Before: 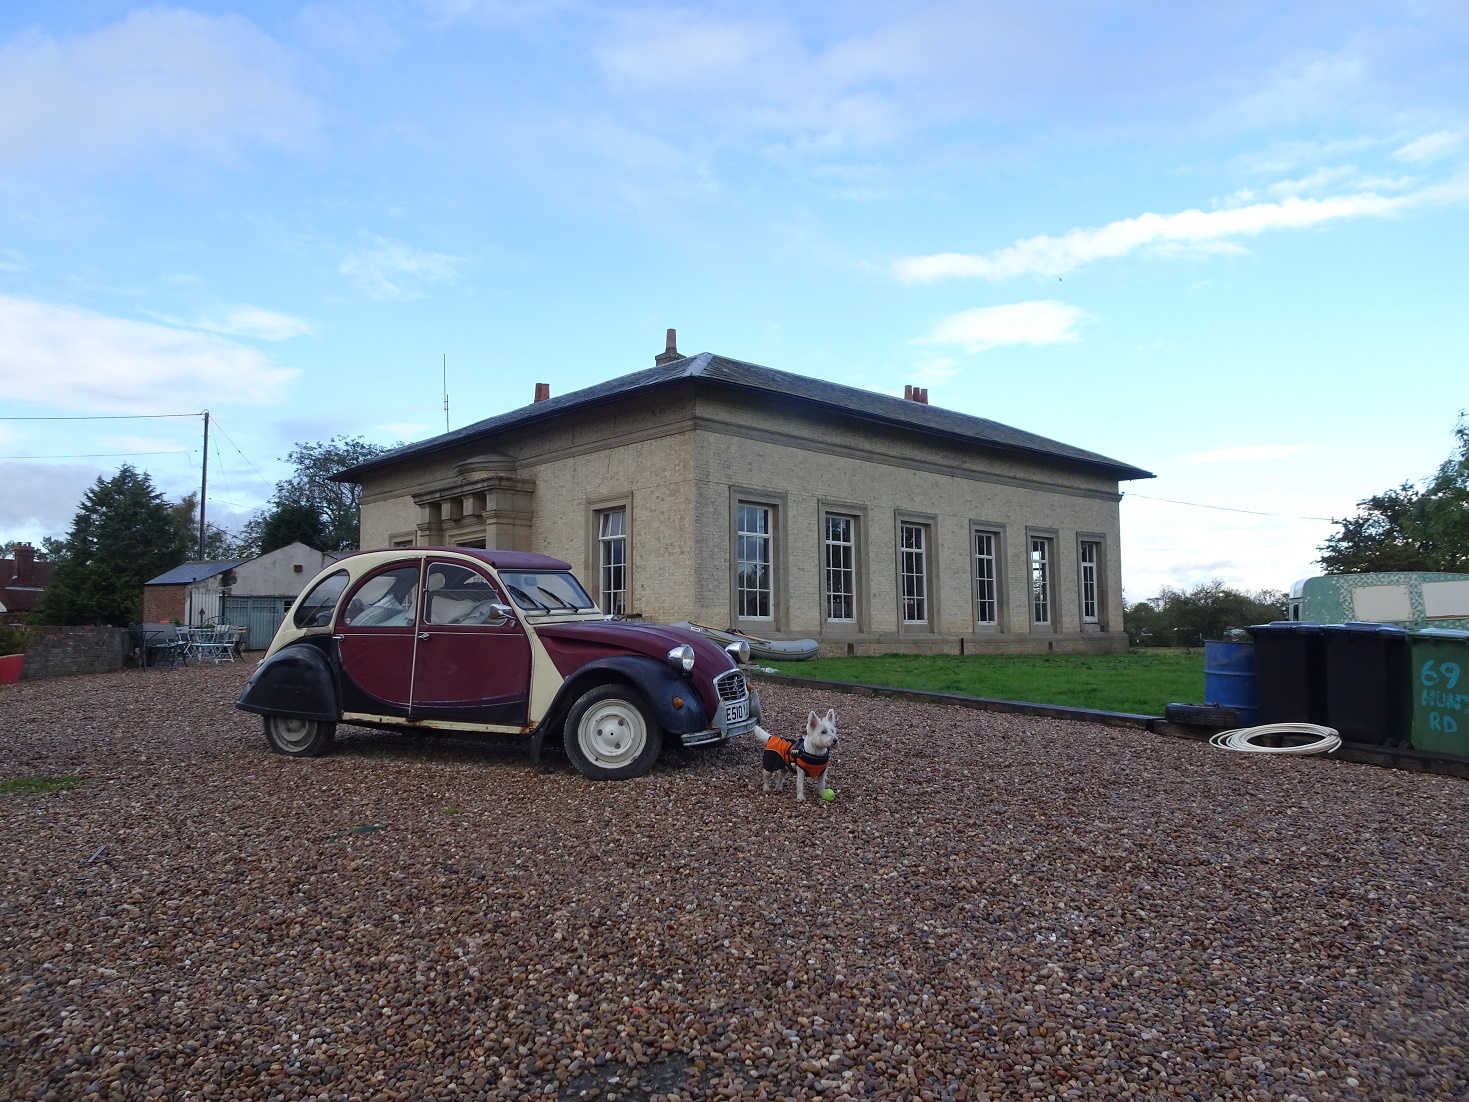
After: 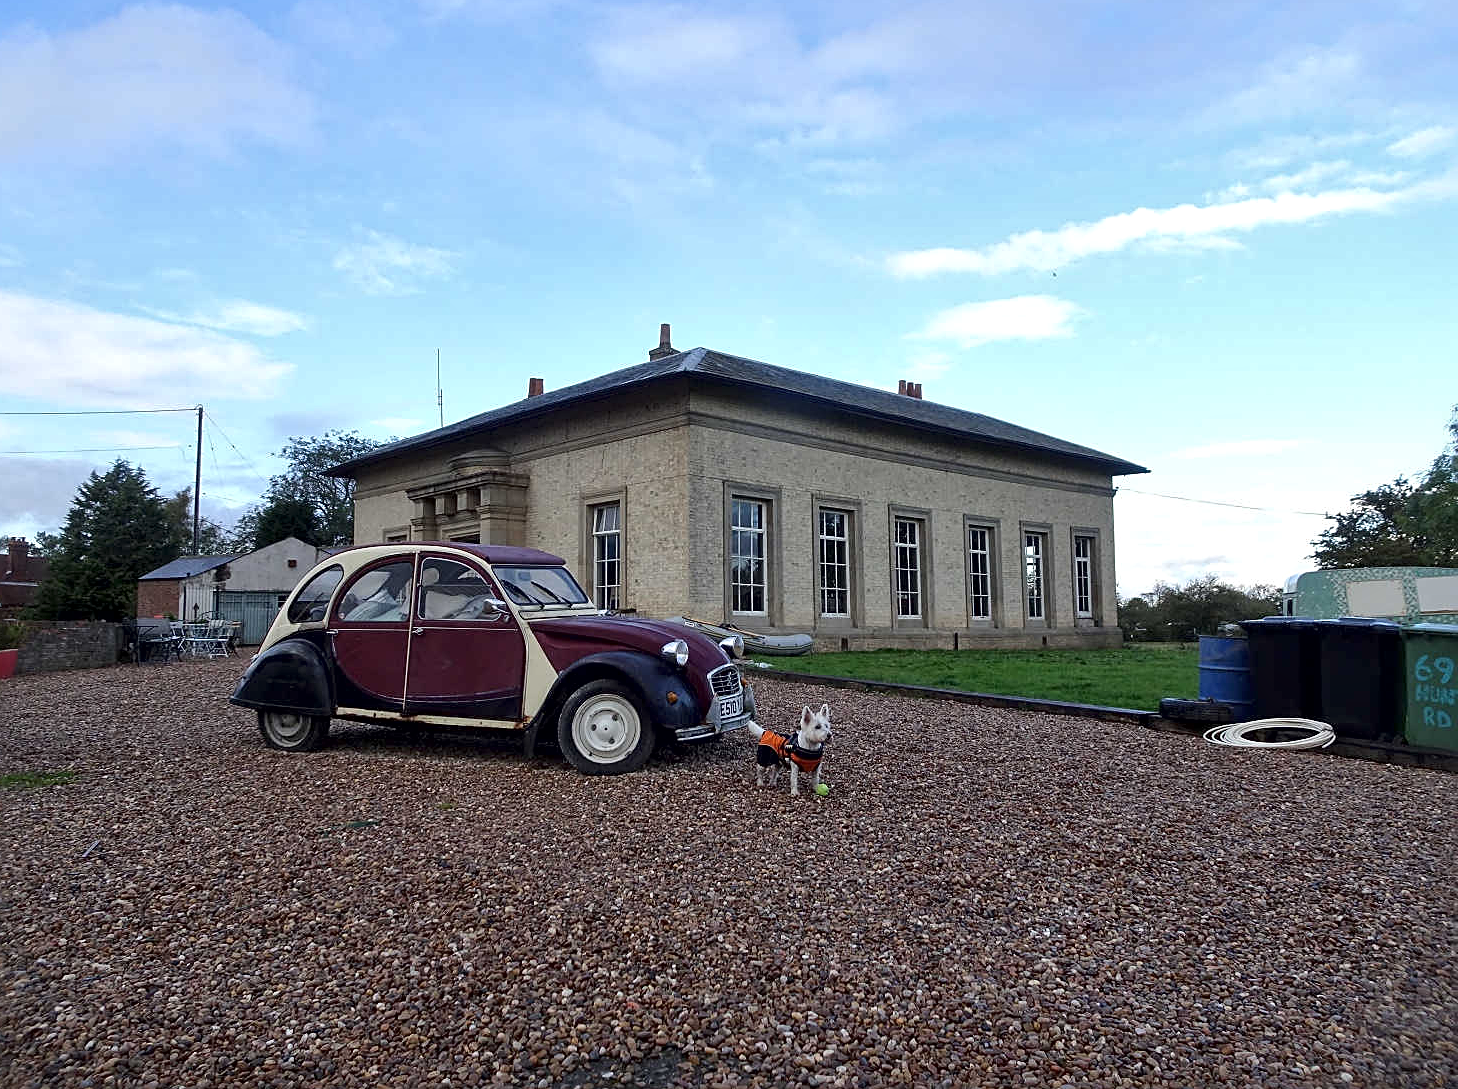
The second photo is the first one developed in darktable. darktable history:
crop: left 0.43%, top 0.482%, right 0.254%, bottom 0.615%
sharpen: on, module defaults
local contrast: mode bilateral grid, contrast 25, coarseness 59, detail 152%, midtone range 0.2
